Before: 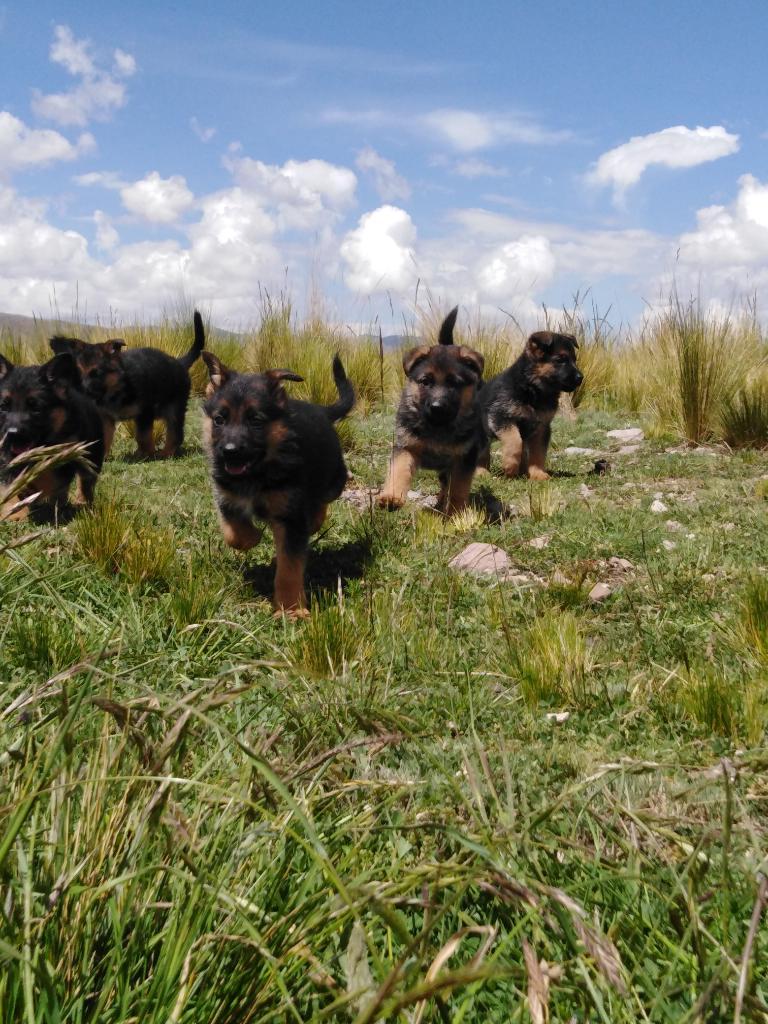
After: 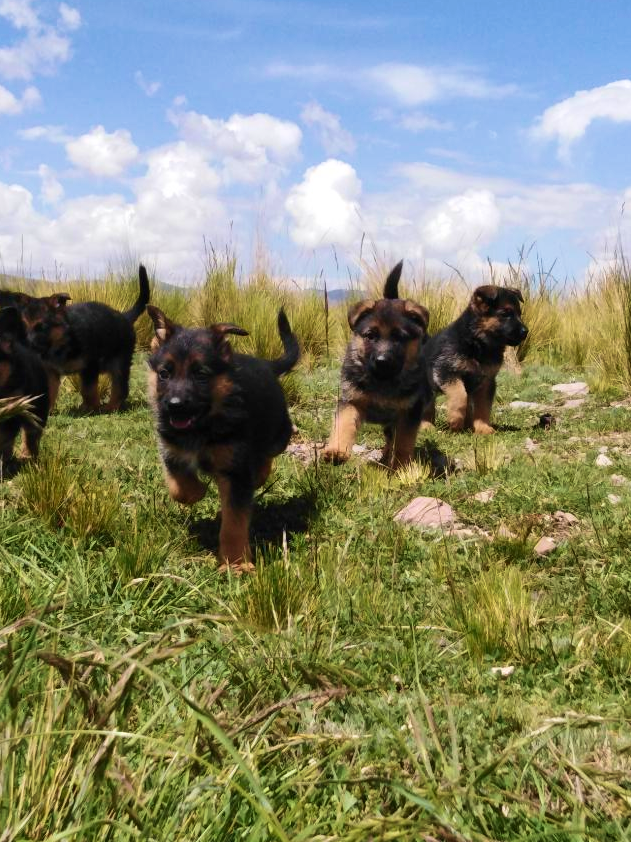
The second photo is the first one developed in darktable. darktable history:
velvia: strength 39.63%
crop and rotate: left 7.196%, top 4.574%, right 10.605%, bottom 13.178%
contrast brightness saturation: contrast 0.15, brightness 0.05
